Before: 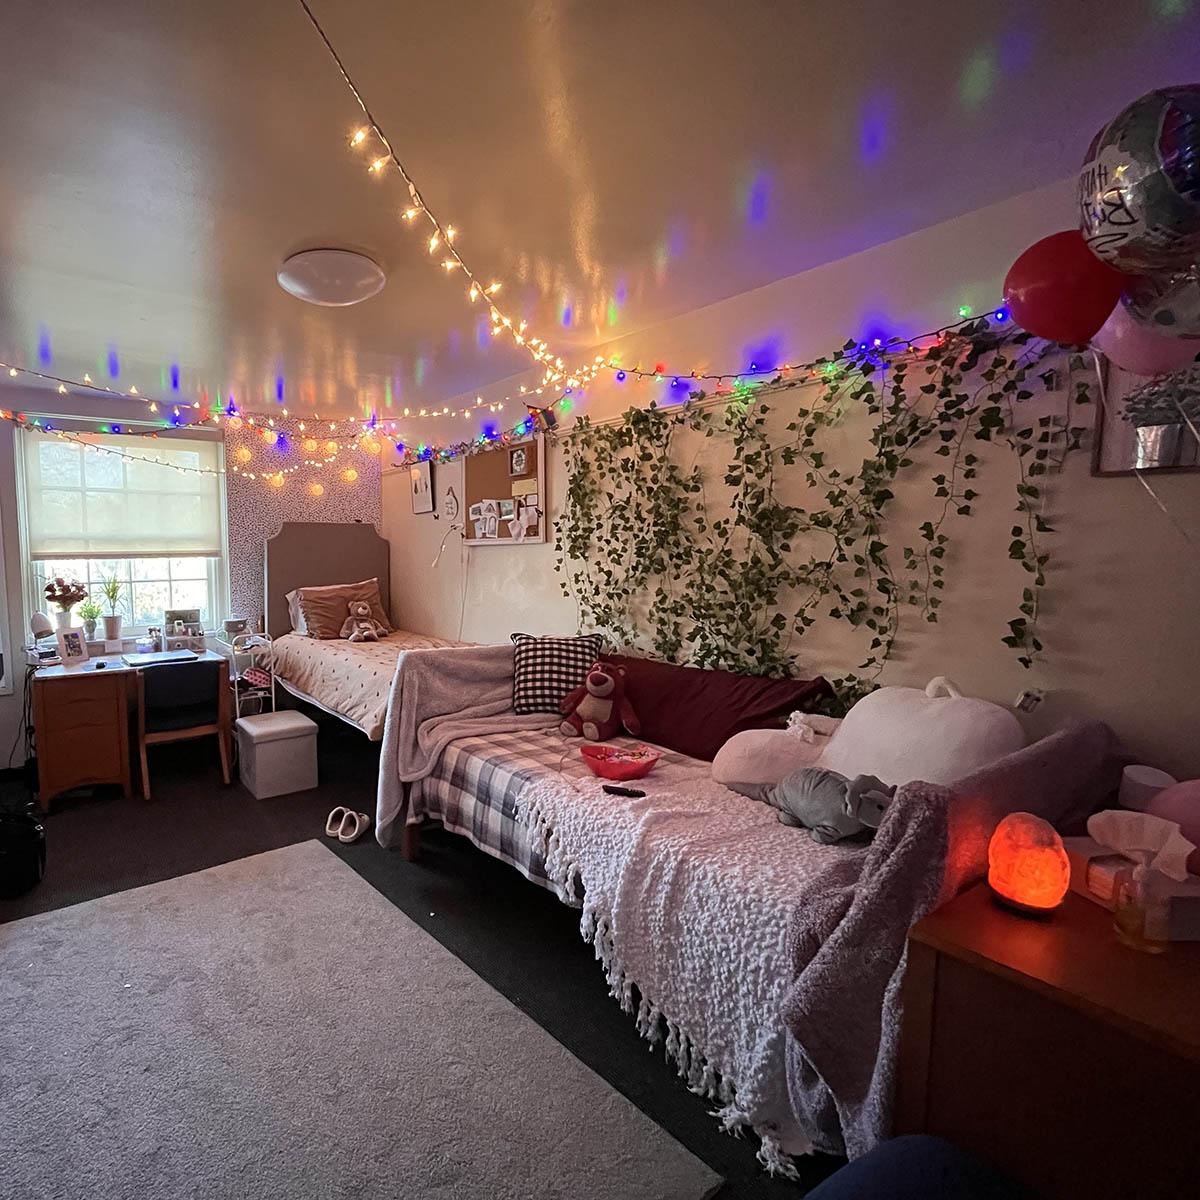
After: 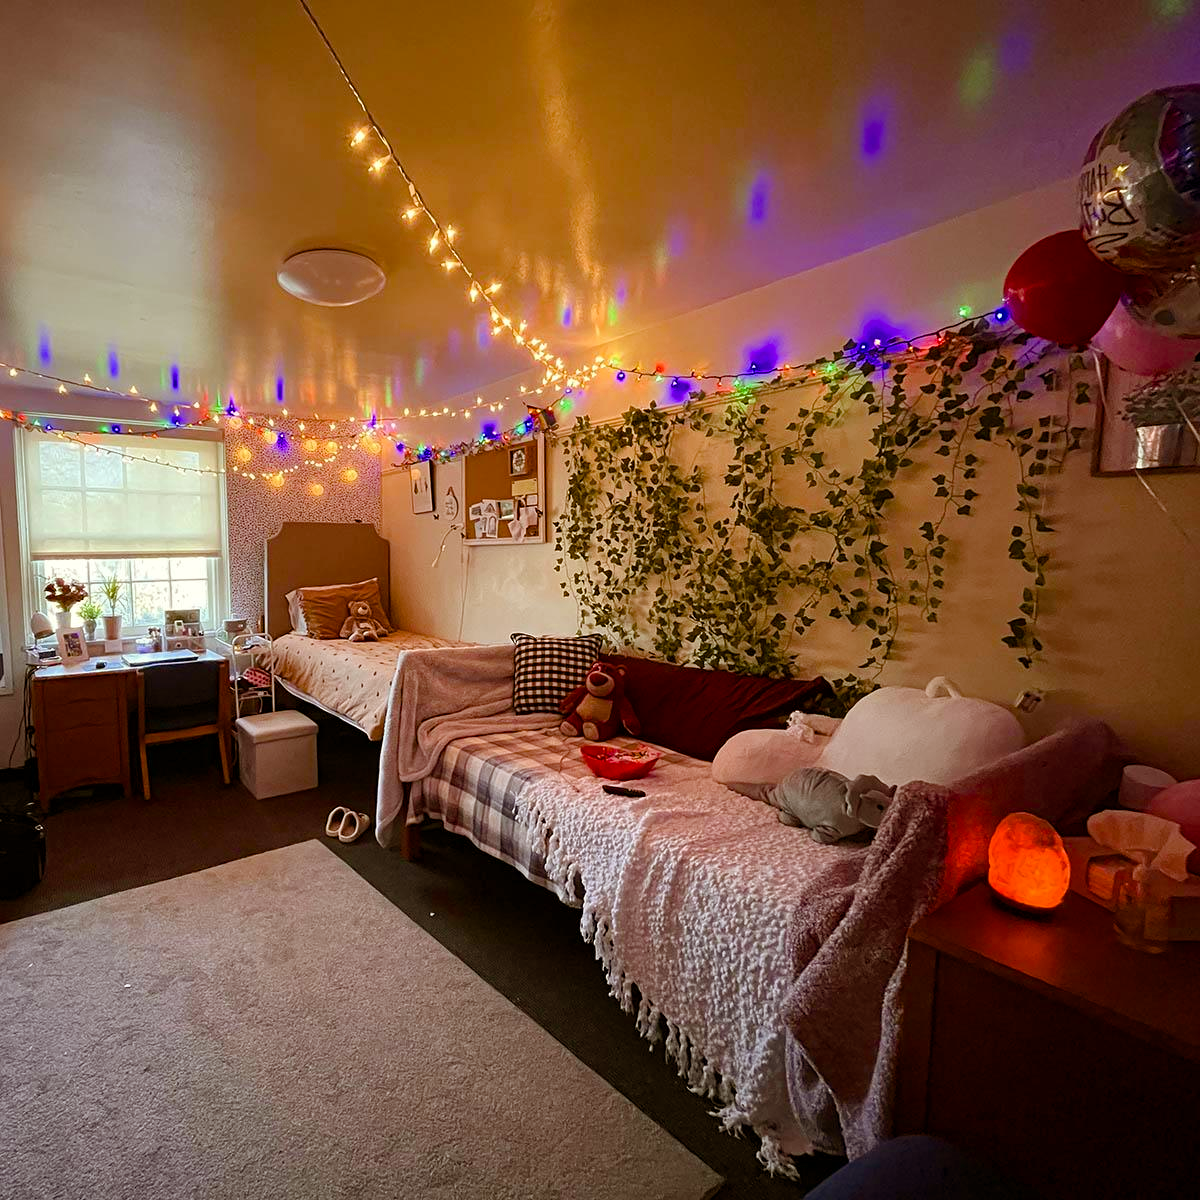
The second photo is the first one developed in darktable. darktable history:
color balance rgb: power › chroma 2.517%, power › hue 68.77°, perceptual saturation grading › global saturation 20%, perceptual saturation grading › highlights -25.874%, perceptual saturation grading › shadows 49.947%, global vibrance 20%
